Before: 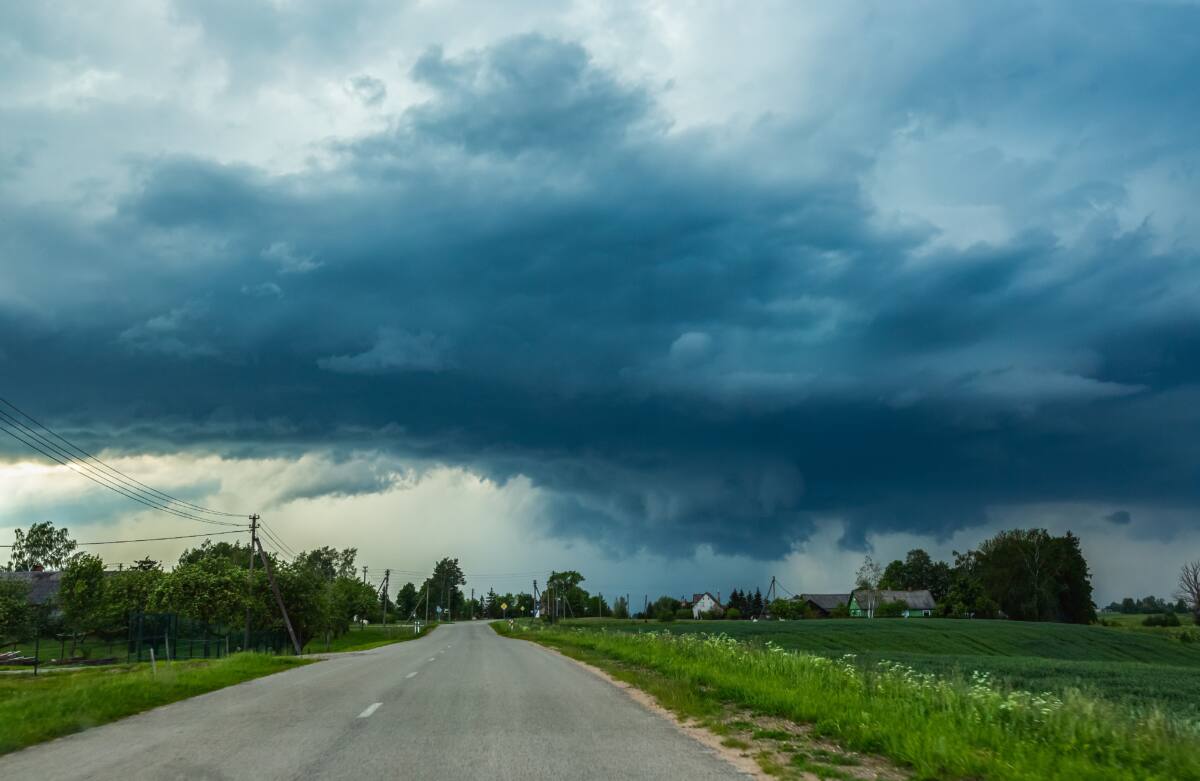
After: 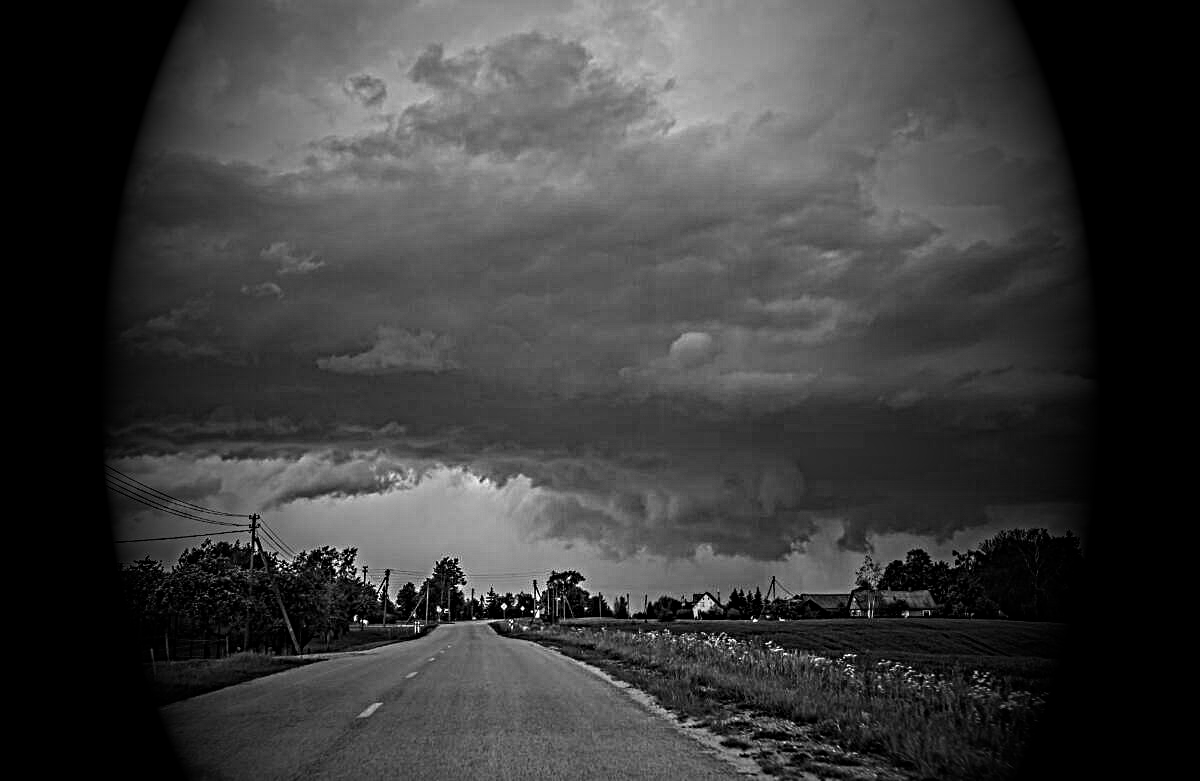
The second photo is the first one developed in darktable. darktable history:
color zones: curves: ch1 [(0, 0.513) (0.143, 0.524) (0.286, 0.511) (0.429, 0.506) (0.571, 0.503) (0.714, 0.503) (0.857, 0.508) (1, 0.513)]
color calibration: output gray [0.31, 0.36, 0.33, 0], gray › normalize channels true, illuminant same as pipeline (D50), adaptation XYZ, x 0.346, y 0.359, gamut compression 0
vignetting: fall-off start 15.9%, fall-off radius 100%, brightness -1, saturation 0.5, width/height ratio 0.719
contrast equalizer: octaves 7, y [[0.406, 0.494, 0.589, 0.753, 0.877, 0.999], [0.5 ×6], [0.5 ×6], [0 ×6], [0 ×6]]
